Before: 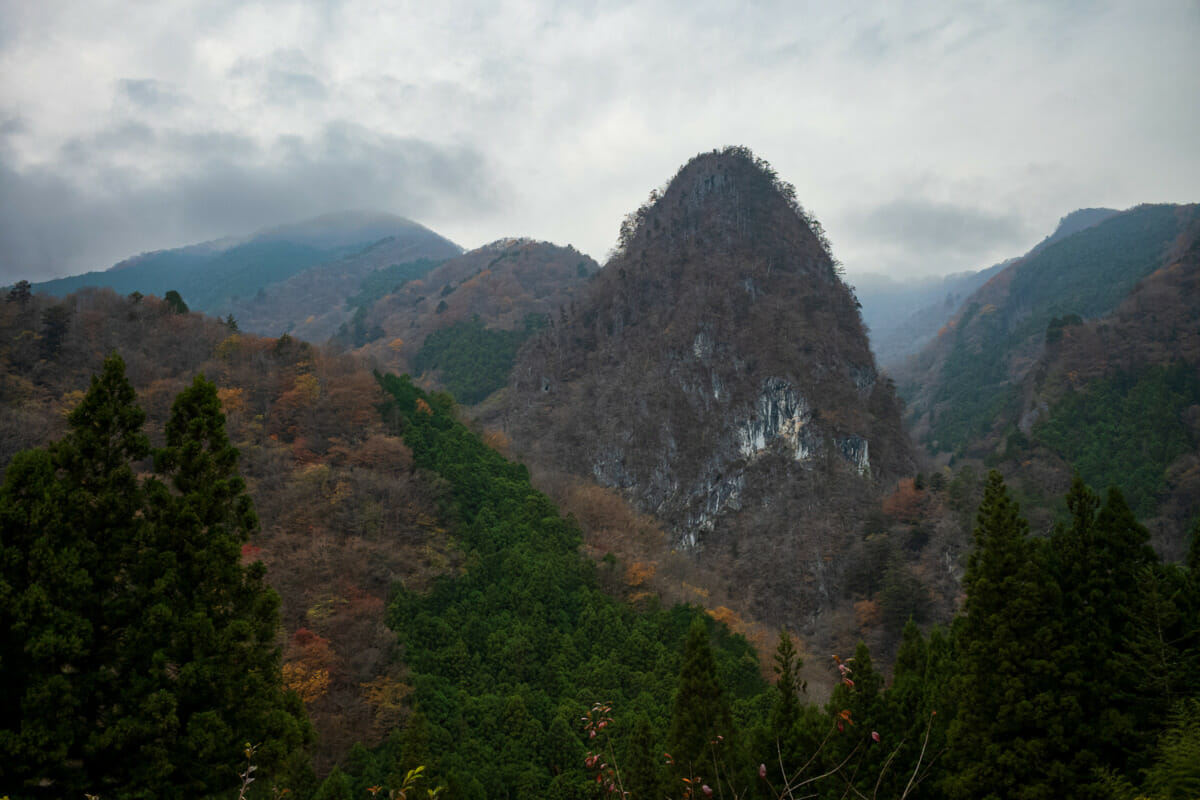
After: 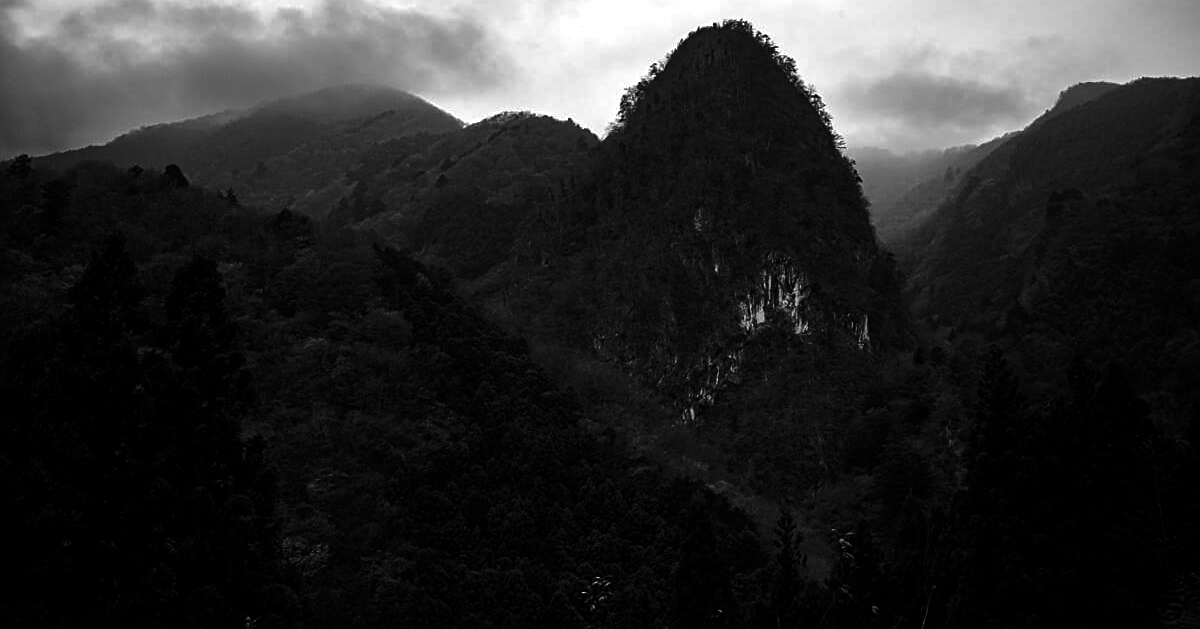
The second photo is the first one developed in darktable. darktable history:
monochrome: a -4.13, b 5.16, size 1
crop and rotate: top 15.774%, bottom 5.506%
contrast brightness saturation: contrast -0.03, brightness -0.59, saturation -1
sharpen: on, module defaults
color balance rgb: perceptual saturation grading › global saturation 25%, global vibrance 20%
tone equalizer: -8 EV -0.417 EV, -7 EV -0.389 EV, -6 EV -0.333 EV, -5 EV -0.222 EV, -3 EV 0.222 EV, -2 EV 0.333 EV, -1 EV 0.389 EV, +0 EV 0.417 EV, edges refinement/feathering 500, mask exposure compensation -1.57 EV, preserve details no
